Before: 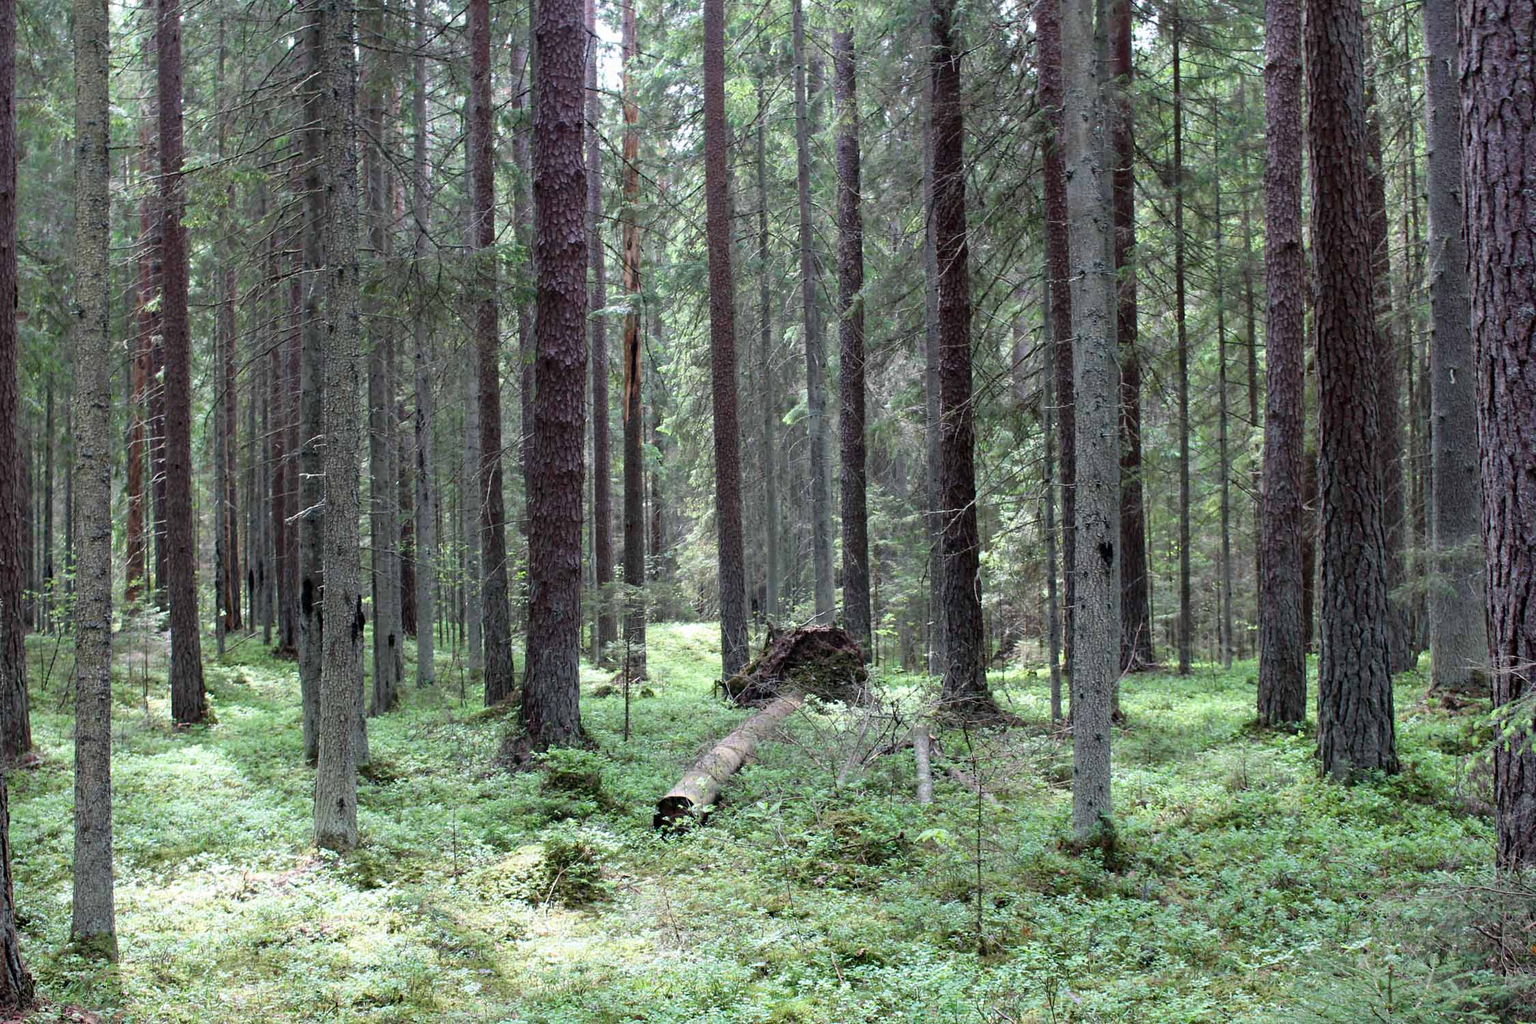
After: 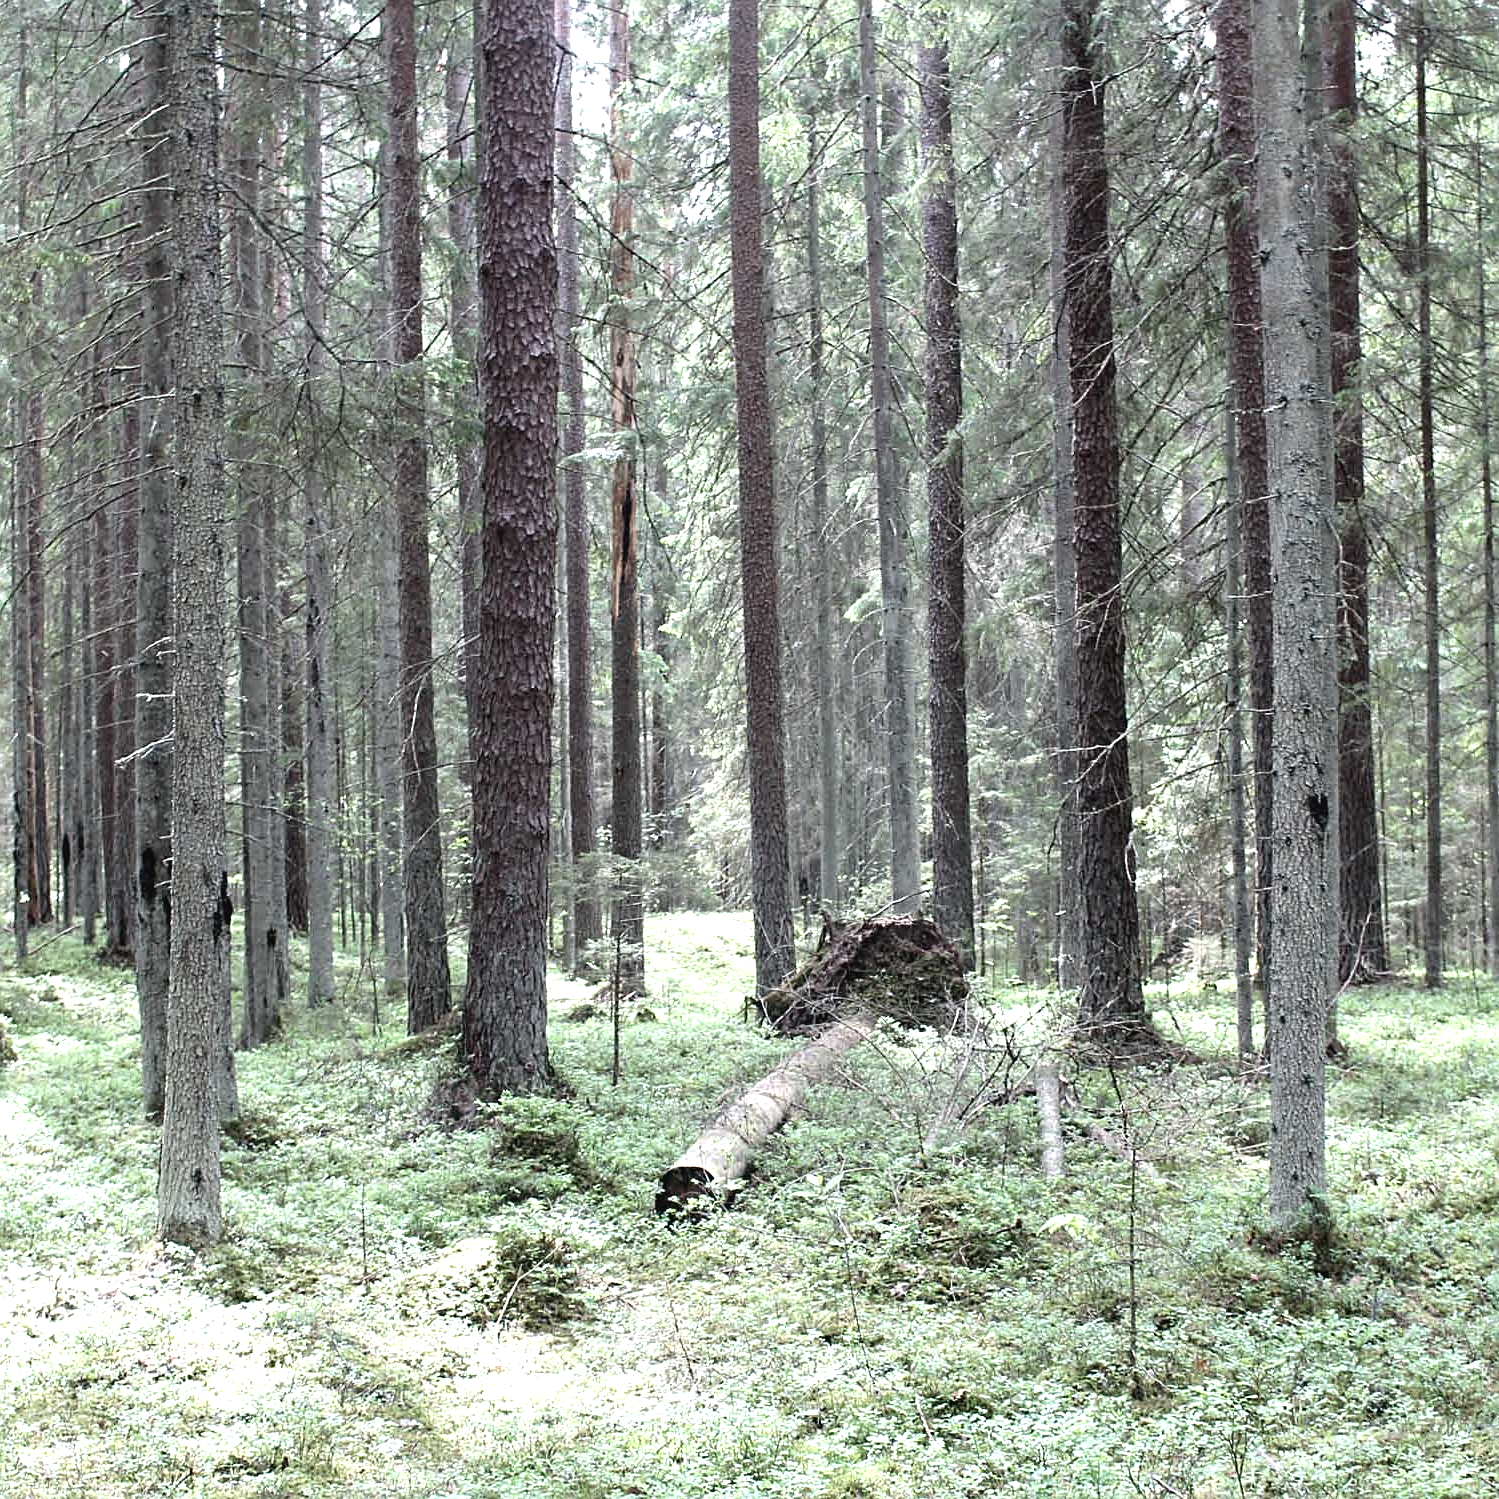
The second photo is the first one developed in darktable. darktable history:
crop and rotate: left 13.434%, right 19.925%
exposure: black level correction 0, exposure 0.883 EV, compensate exposure bias true, compensate highlight preservation false
sharpen: on, module defaults
contrast brightness saturation: contrast -0.059, saturation -0.396
